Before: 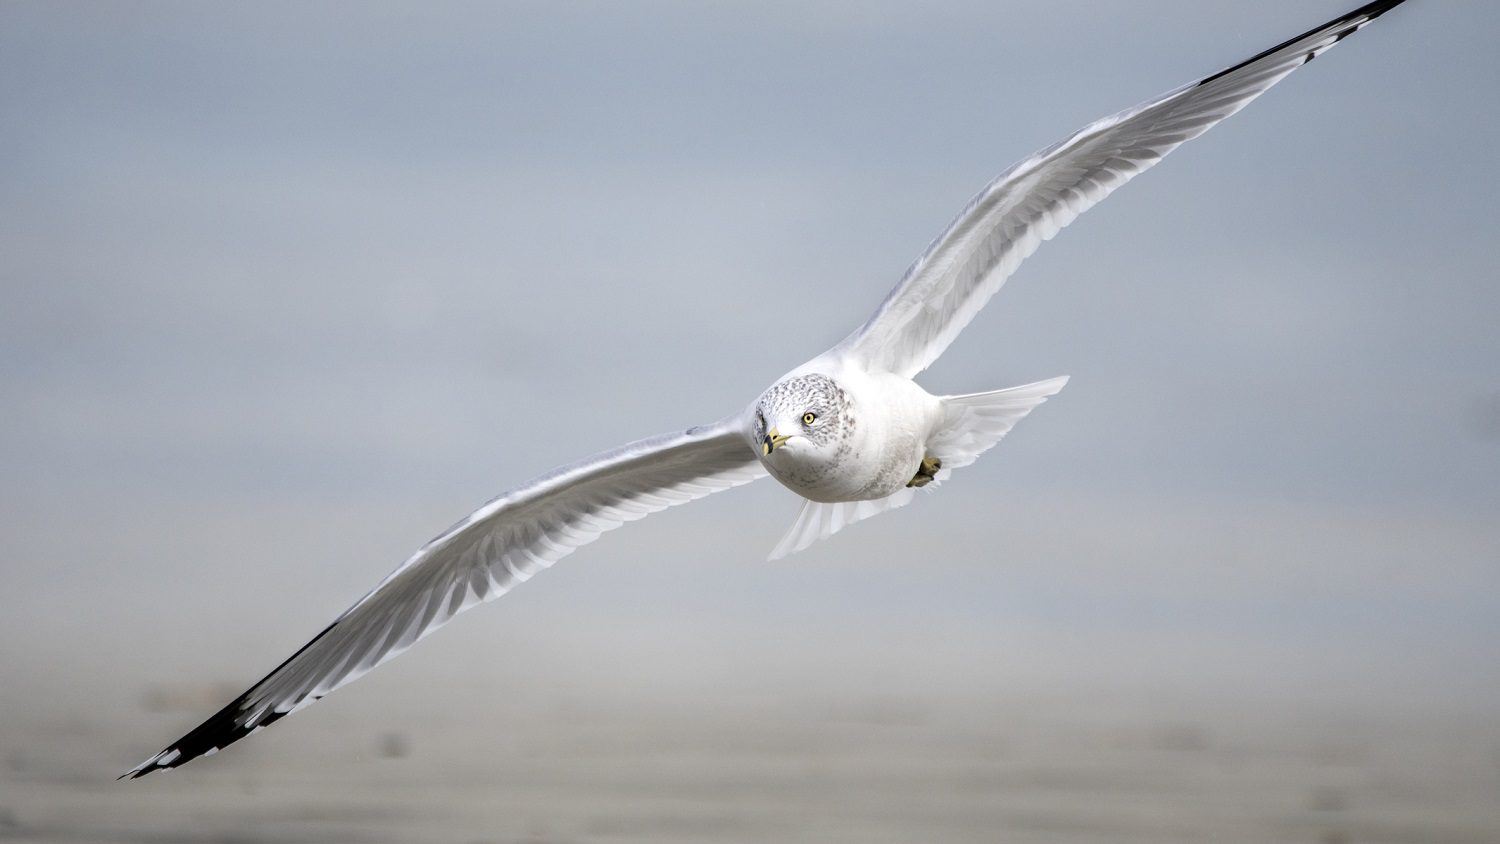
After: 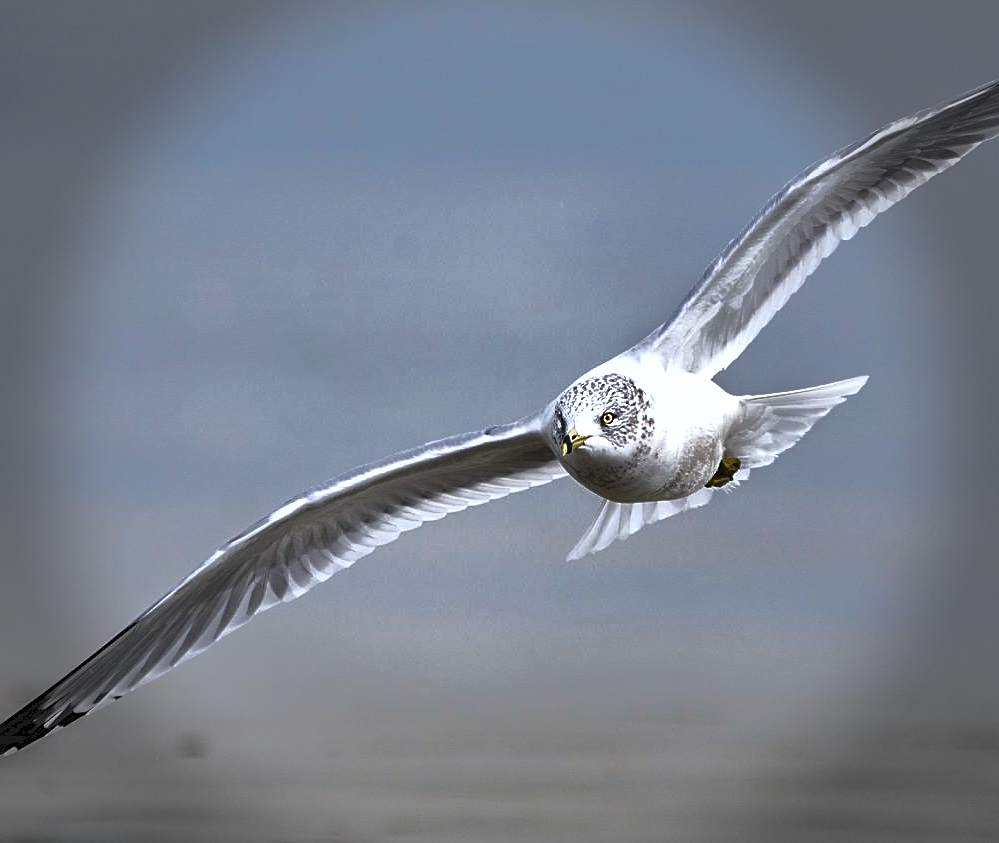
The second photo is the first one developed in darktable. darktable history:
crop and rotate: left 13.442%, right 19.895%
color correction: highlights a* -0.834, highlights b* -8.53
shadows and highlights: shadows 81.37, white point adjustment -9.12, highlights -61.4, soften with gaussian
sharpen: on, module defaults
vignetting: fall-off start 76.6%, fall-off radius 27.65%, center (0, 0.008), width/height ratio 0.973, dithering 8-bit output
tone curve: curves: ch0 [(0, 0) (0.003, 0.232) (0.011, 0.232) (0.025, 0.232) (0.044, 0.233) (0.069, 0.234) (0.1, 0.237) (0.136, 0.247) (0.177, 0.258) (0.224, 0.283) (0.277, 0.332) (0.335, 0.401) (0.399, 0.483) (0.468, 0.56) (0.543, 0.637) (0.623, 0.706) (0.709, 0.764) (0.801, 0.816) (0.898, 0.859) (1, 1)], color space Lab, independent channels, preserve colors none
exposure: exposure 0.604 EV, compensate highlight preservation false
